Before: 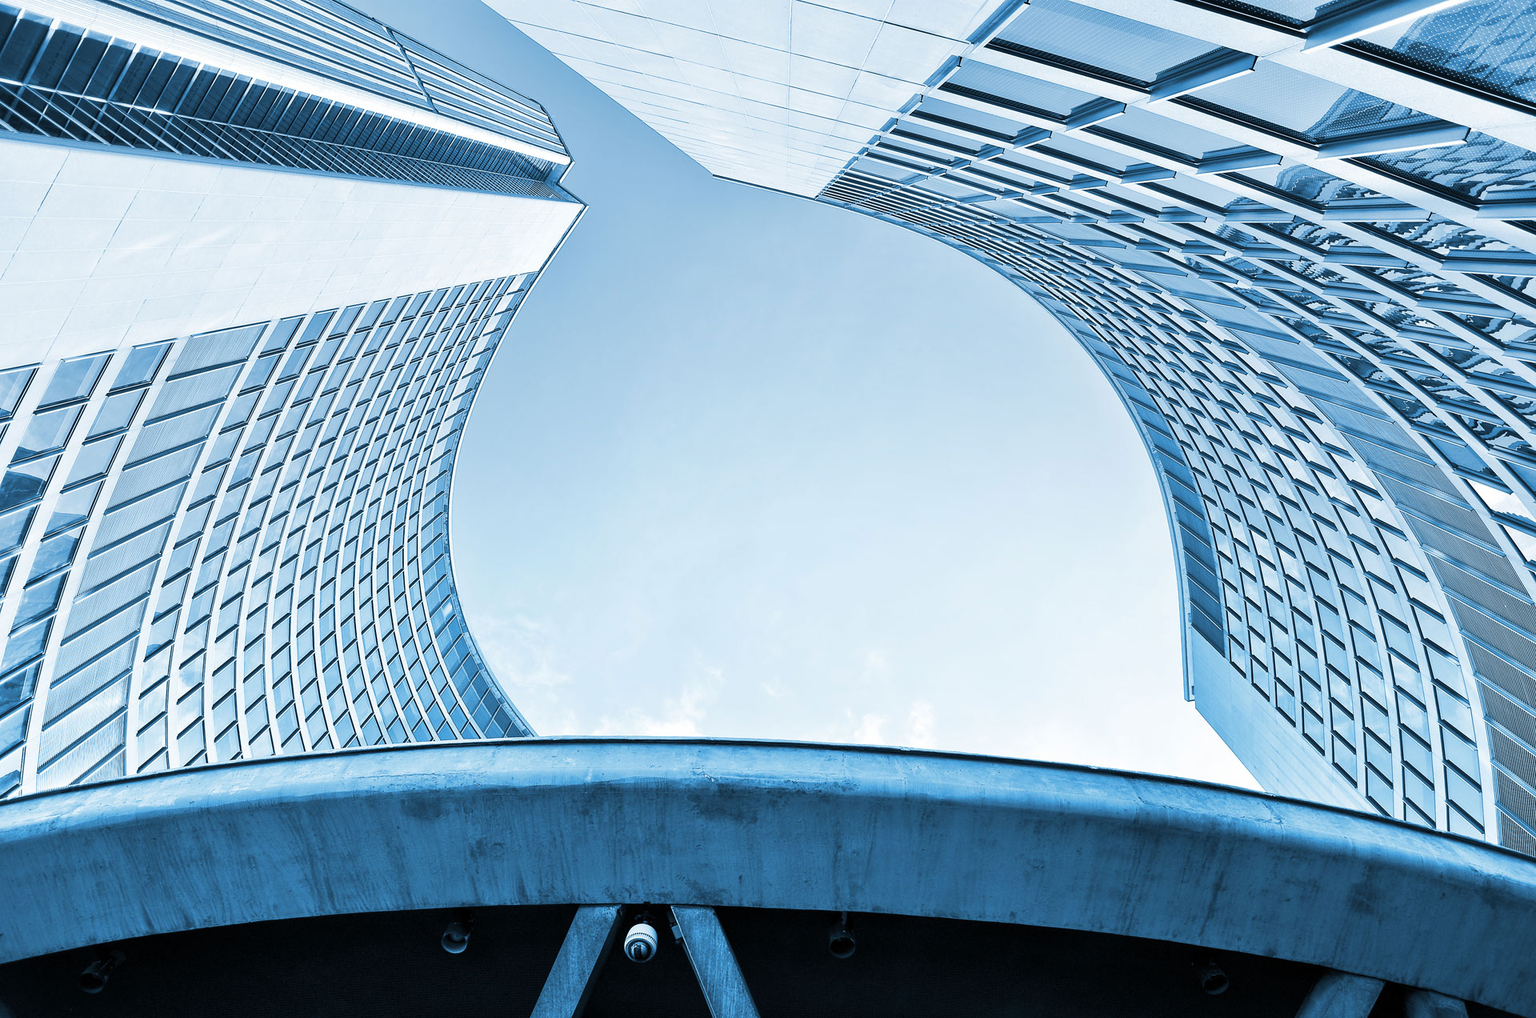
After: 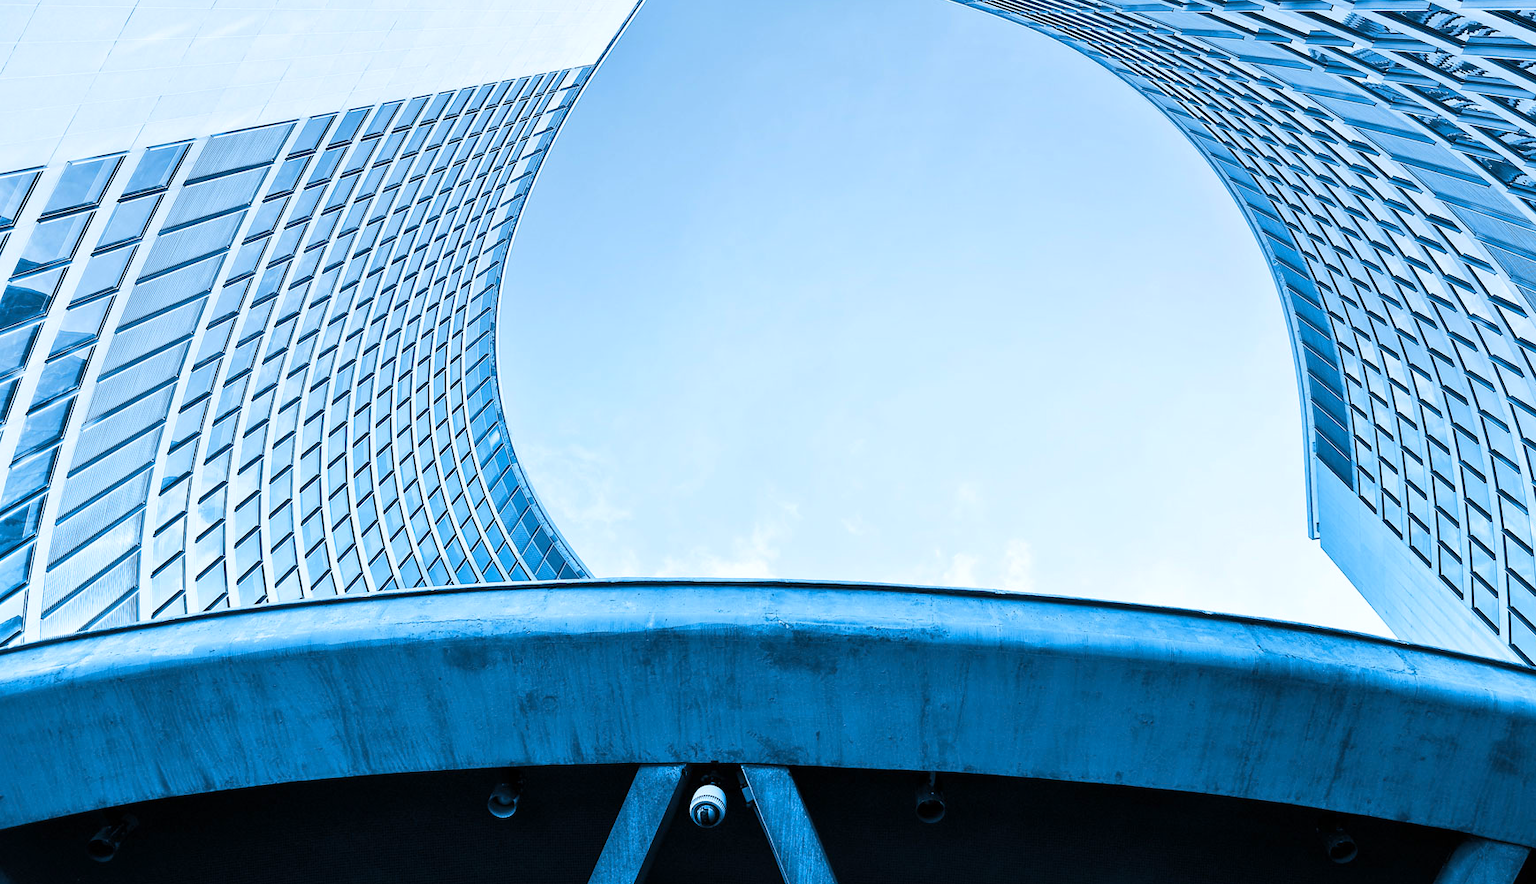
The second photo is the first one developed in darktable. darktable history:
contrast brightness saturation: contrast 0.08, saturation 0.2
white balance: red 0.974, blue 1.044
crop: top 20.916%, right 9.437%, bottom 0.316%
